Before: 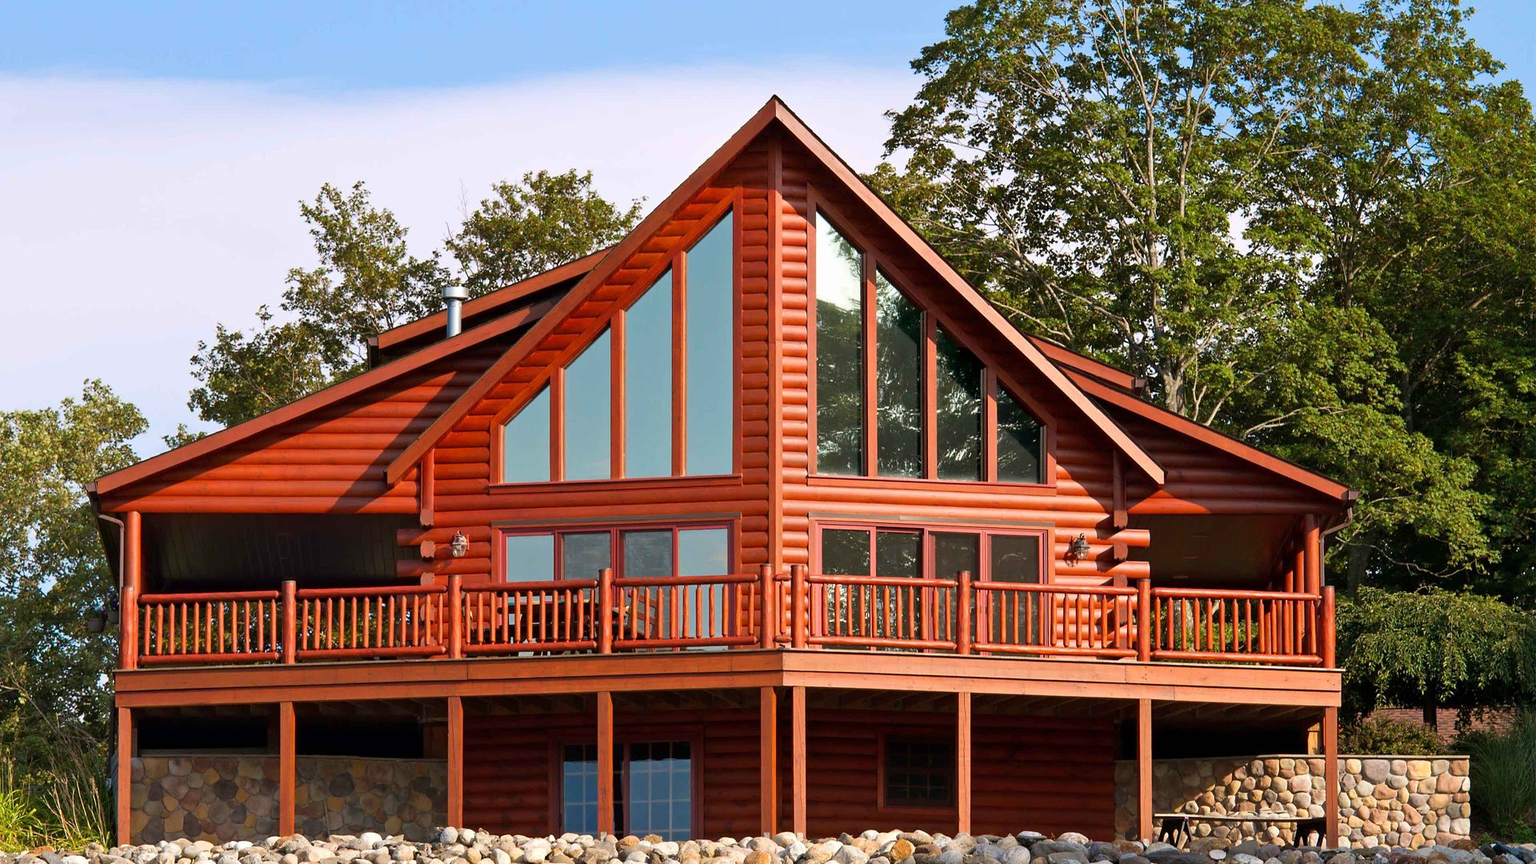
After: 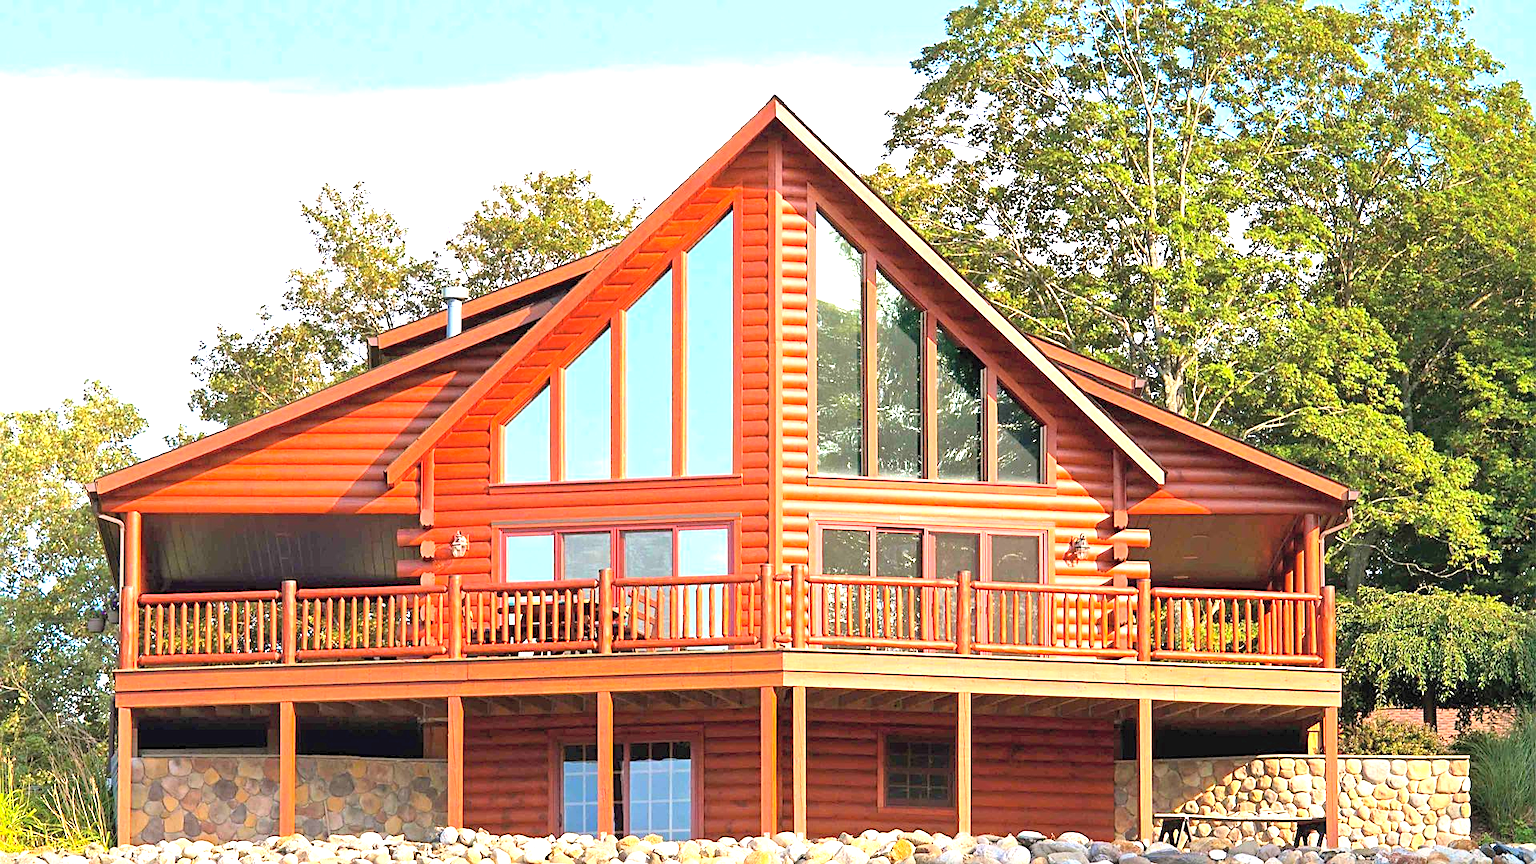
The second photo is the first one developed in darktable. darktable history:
exposure: black level correction 0, exposure 1.5 EV, compensate highlight preservation false
sharpen: on, module defaults
tone equalizer: on, module defaults
contrast brightness saturation: contrast 0.1, brightness 0.3, saturation 0.14
